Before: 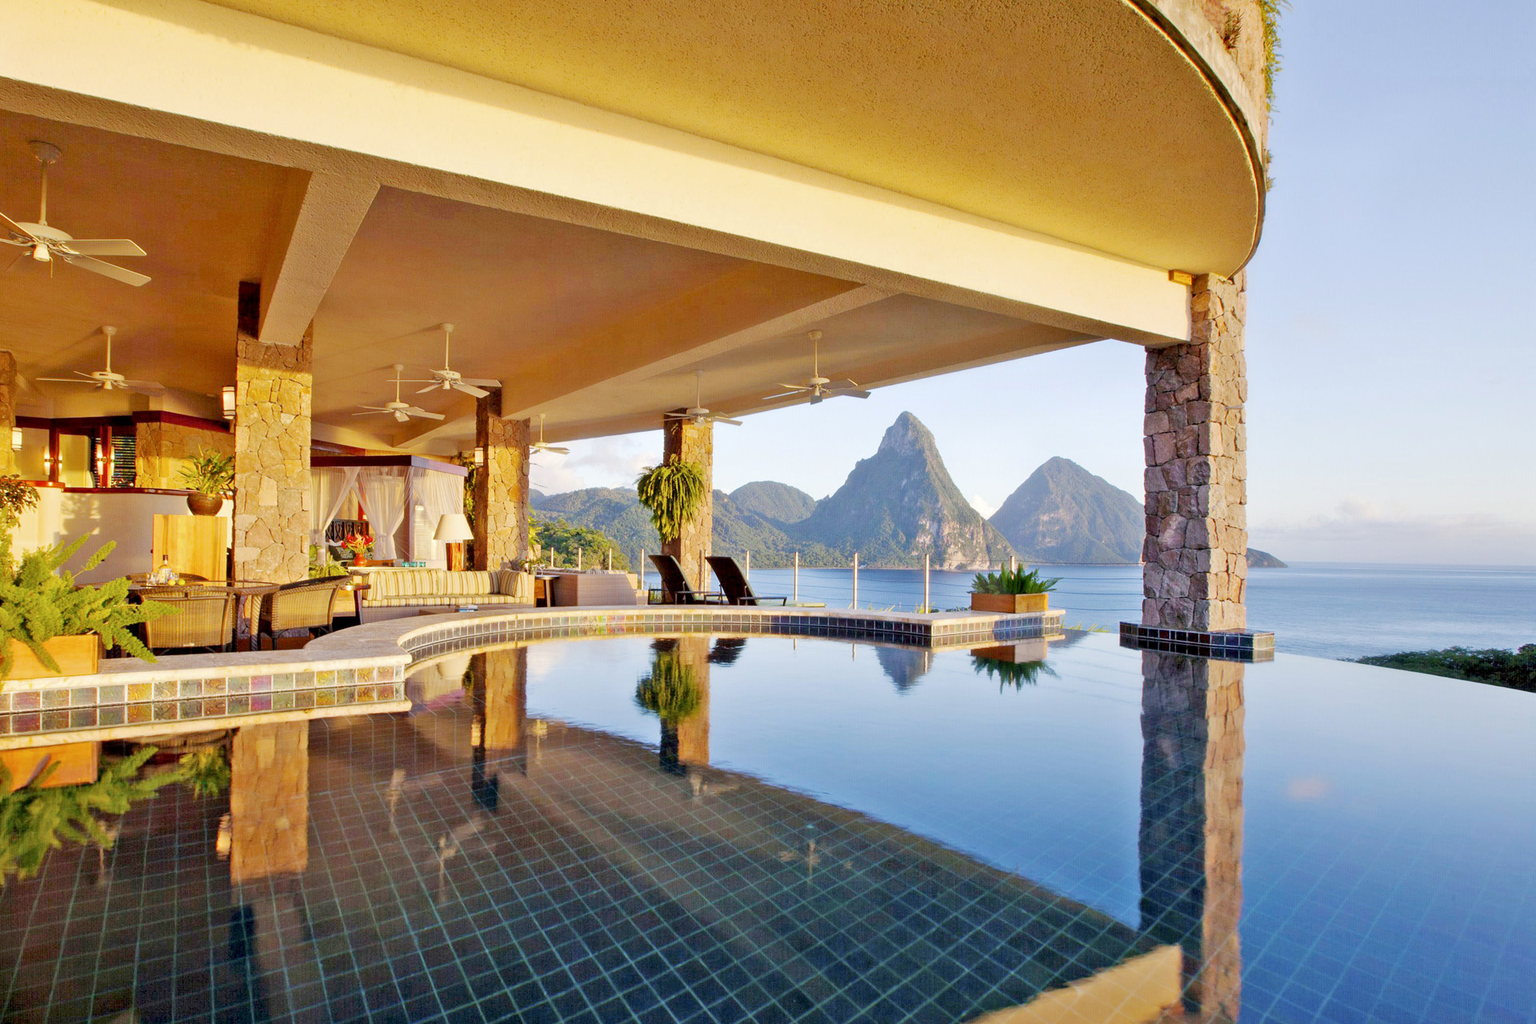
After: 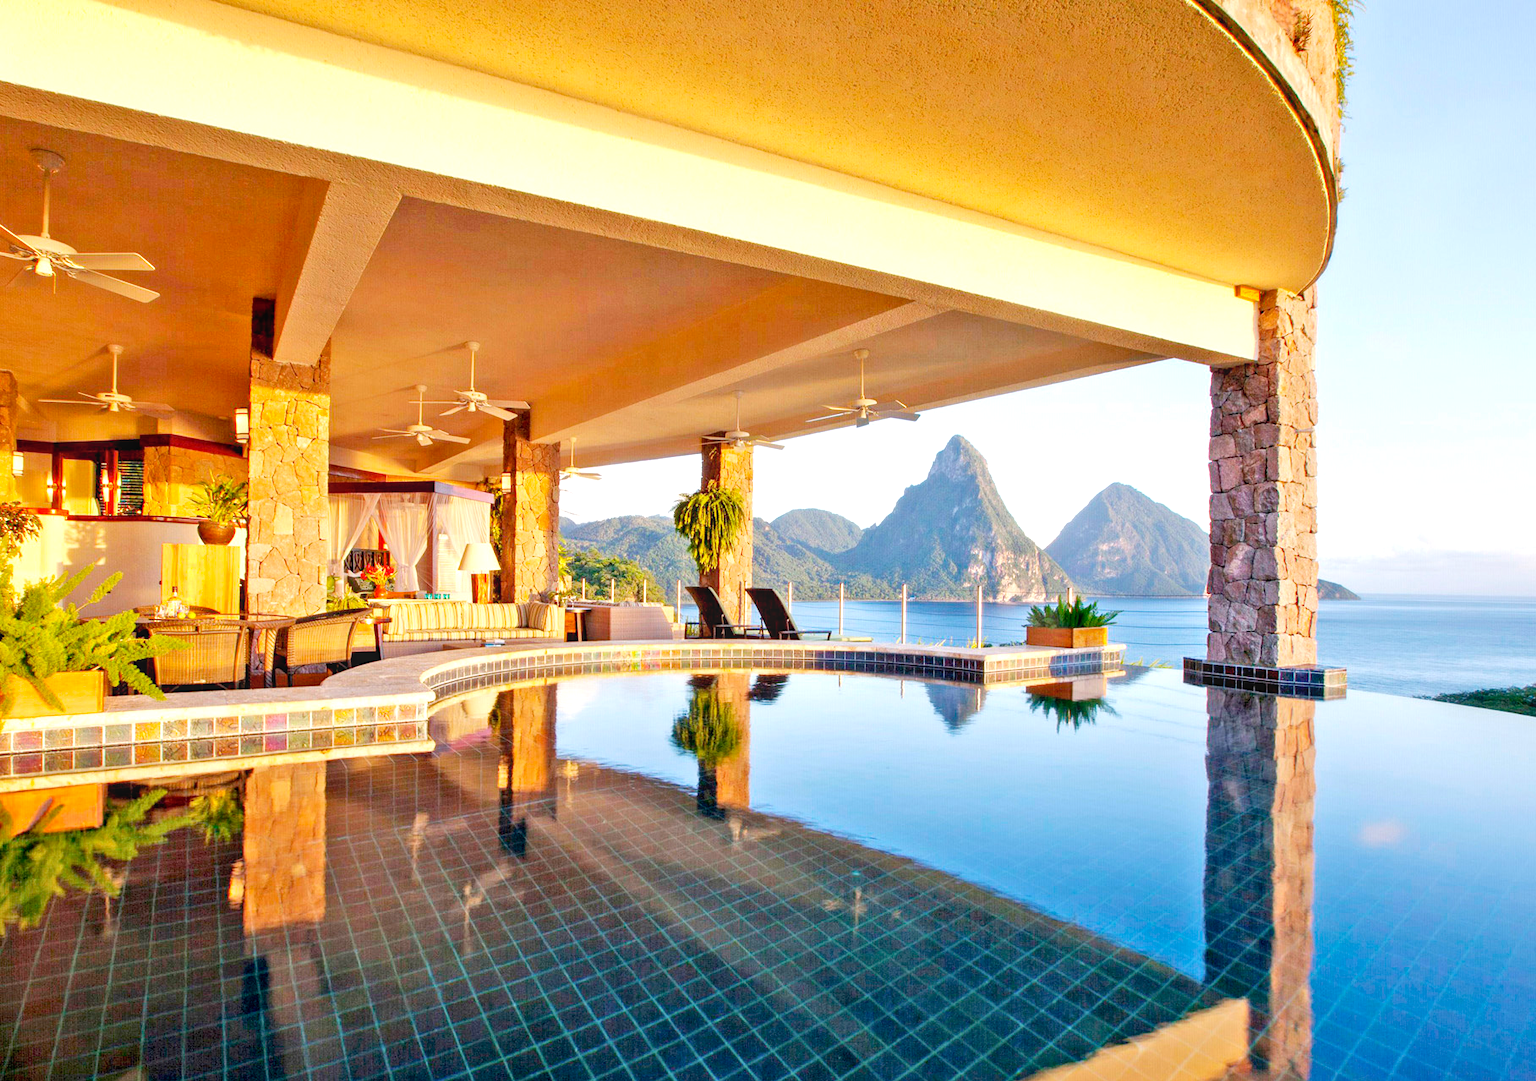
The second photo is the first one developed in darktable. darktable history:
exposure: black level correction 0.001, exposure 0.5 EV, compensate exposure bias true, compensate highlight preservation false
crop and rotate: right 5.319%
local contrast: detail 109%
